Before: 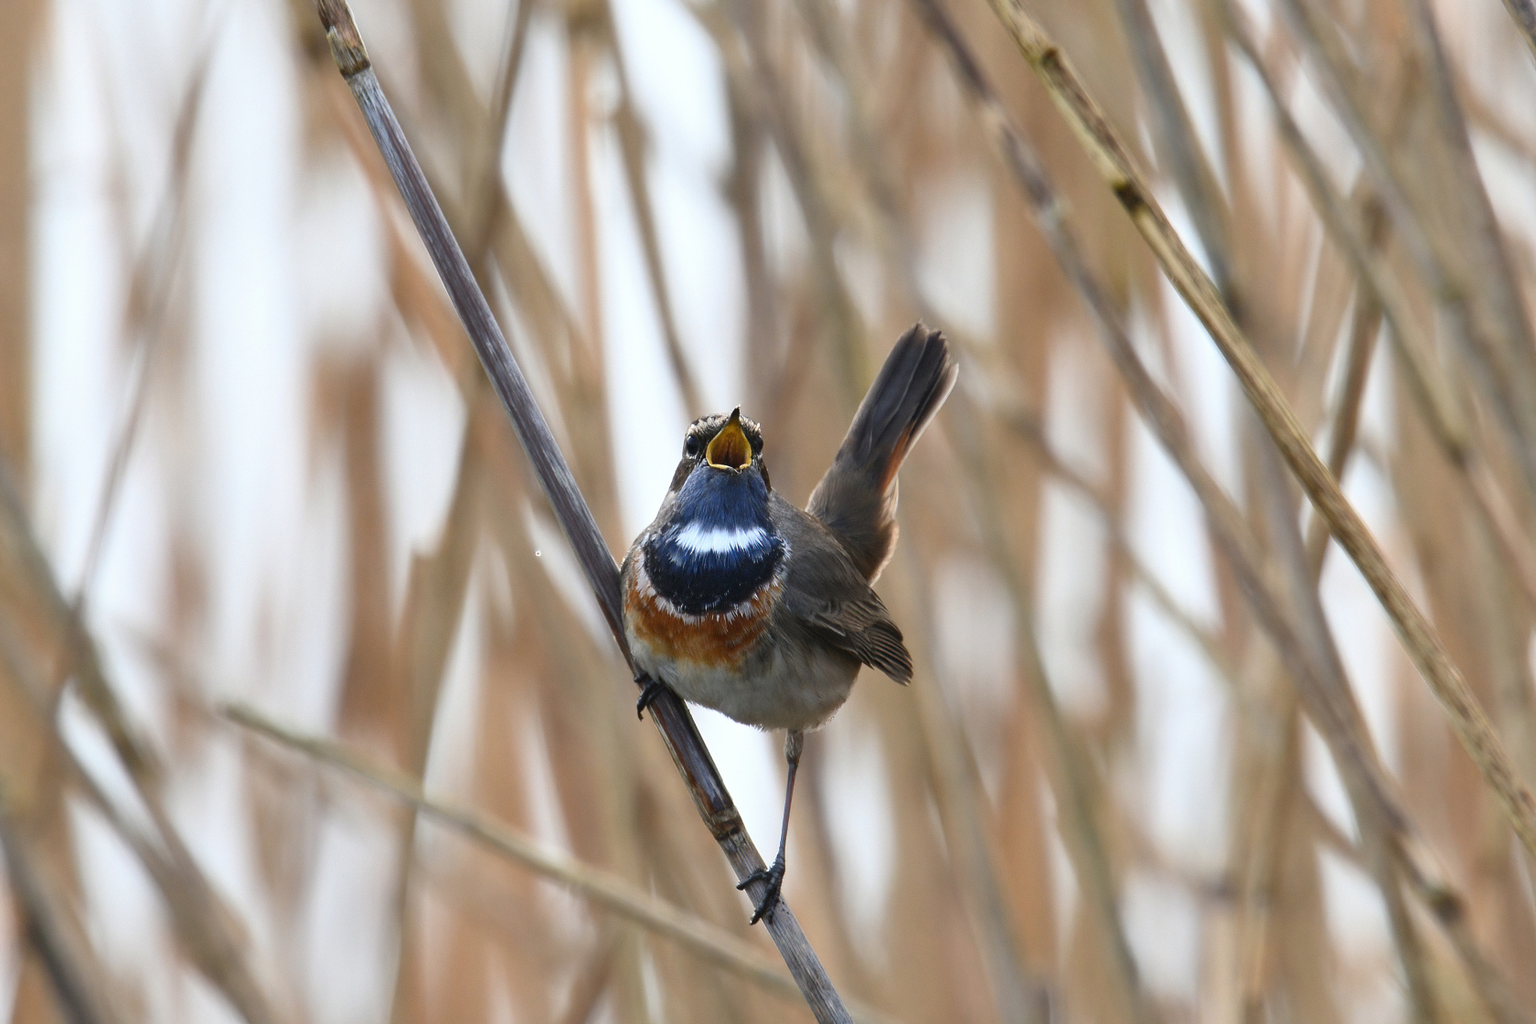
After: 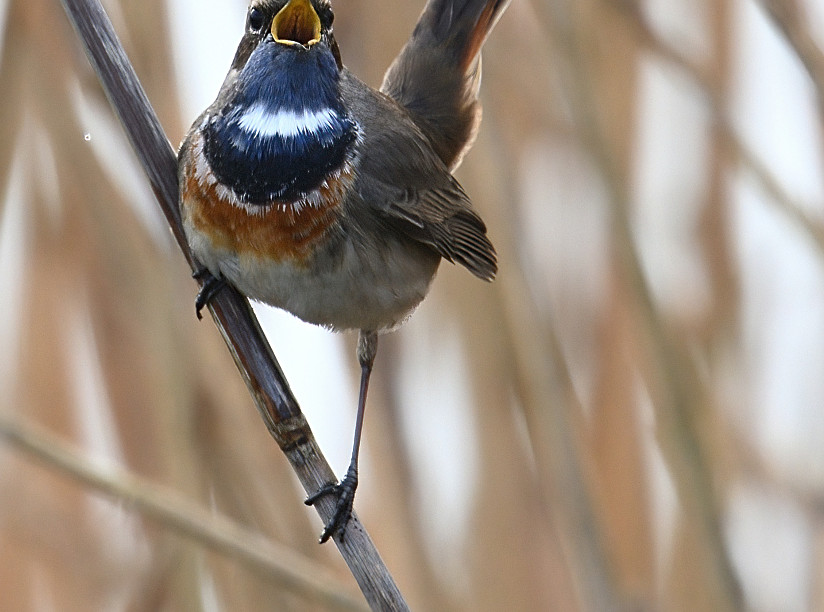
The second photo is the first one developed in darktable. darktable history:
sharpen: amount 0.49
crop: left 29.824%, top 41.836%, right 21.103%, bottom 3.463%
